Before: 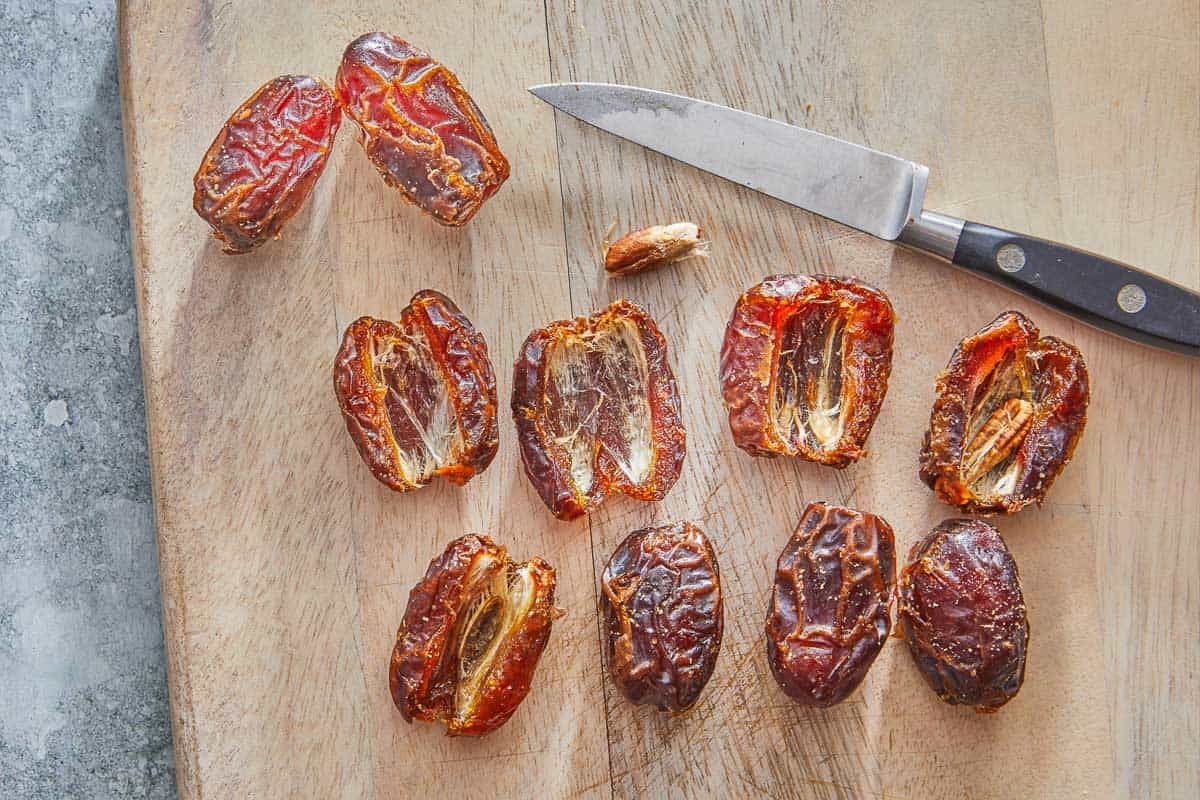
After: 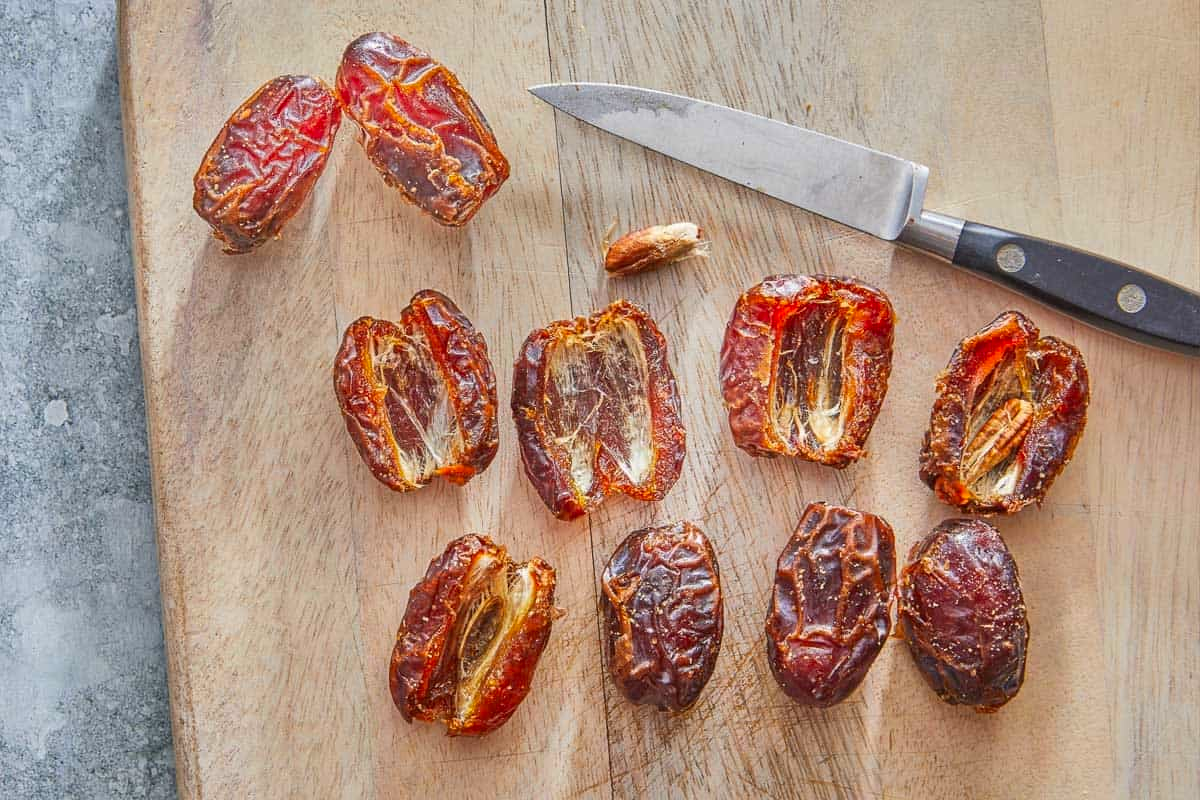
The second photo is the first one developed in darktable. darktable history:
contrast brightness saturation: saturation 0.126
